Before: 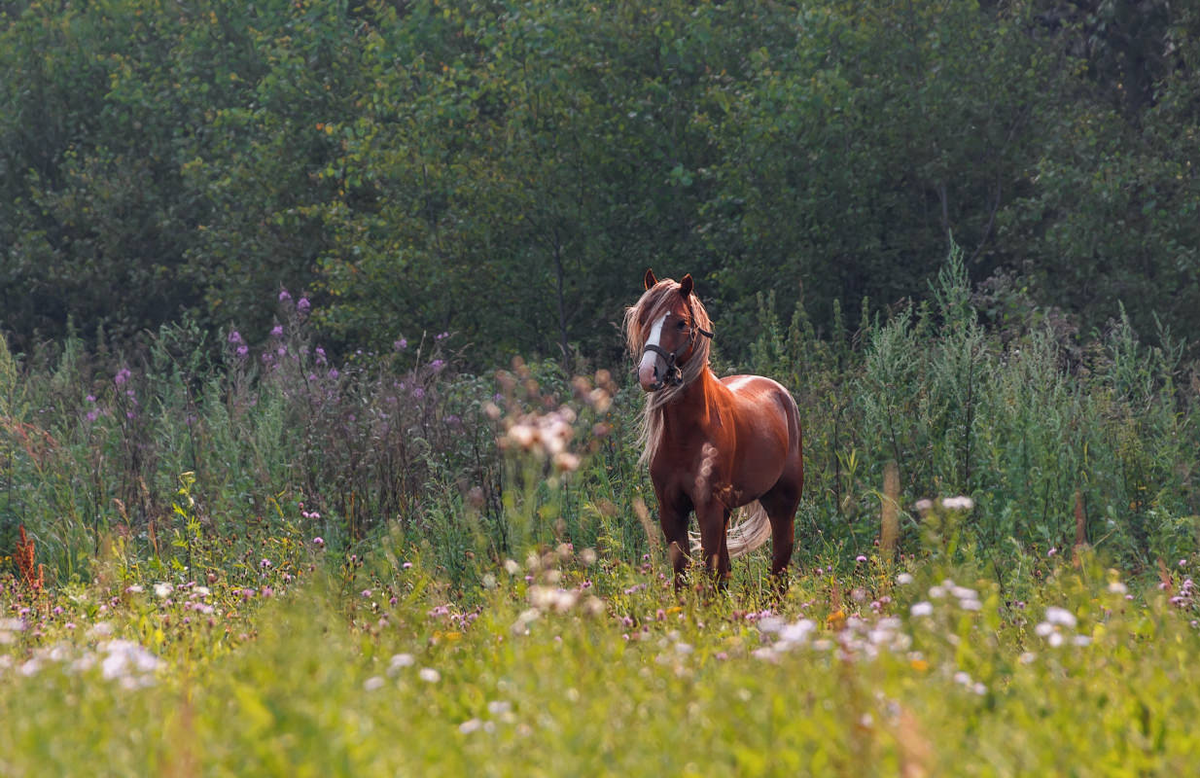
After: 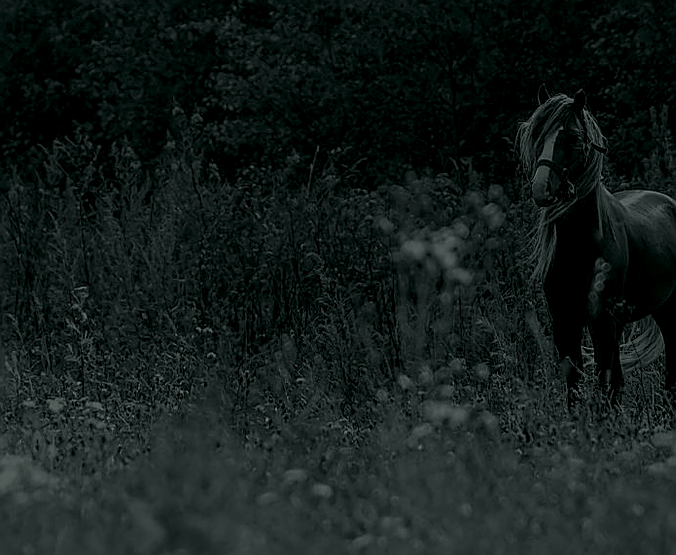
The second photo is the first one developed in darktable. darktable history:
colorize: hue 90°, saturation 19%, lightness 1.59%, version 1
crop: left 8.966%, top 23.852%, right 34.699%, bottom 4.703%
local contrast: on, module defaults
sharpen: radius 1.4, amount 1.25, threshold 0.7
